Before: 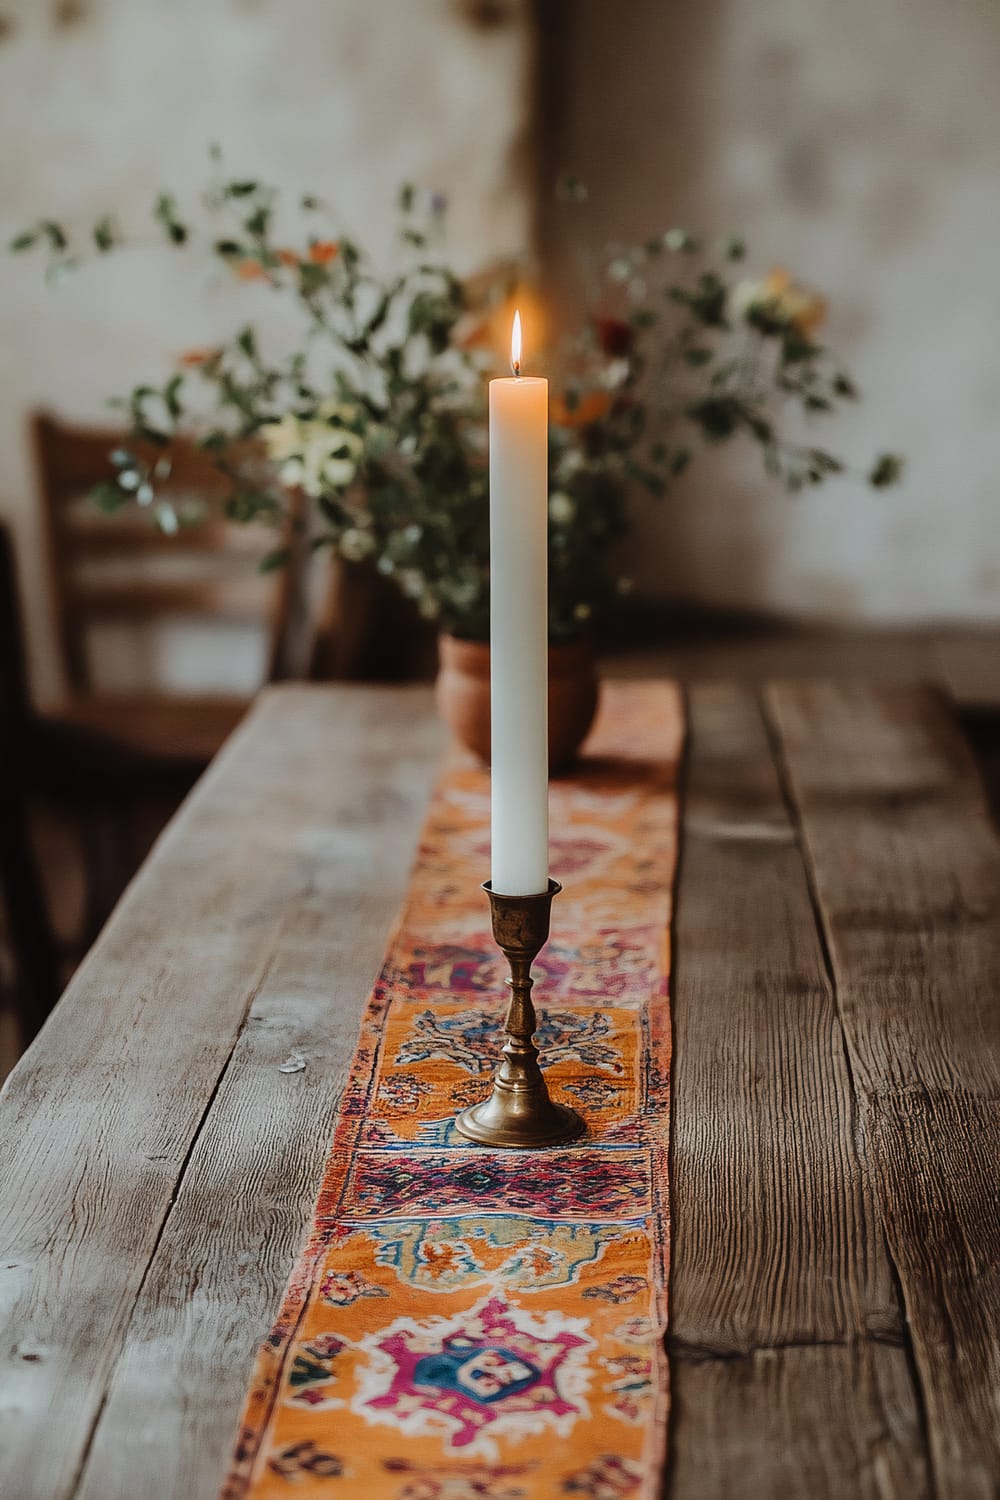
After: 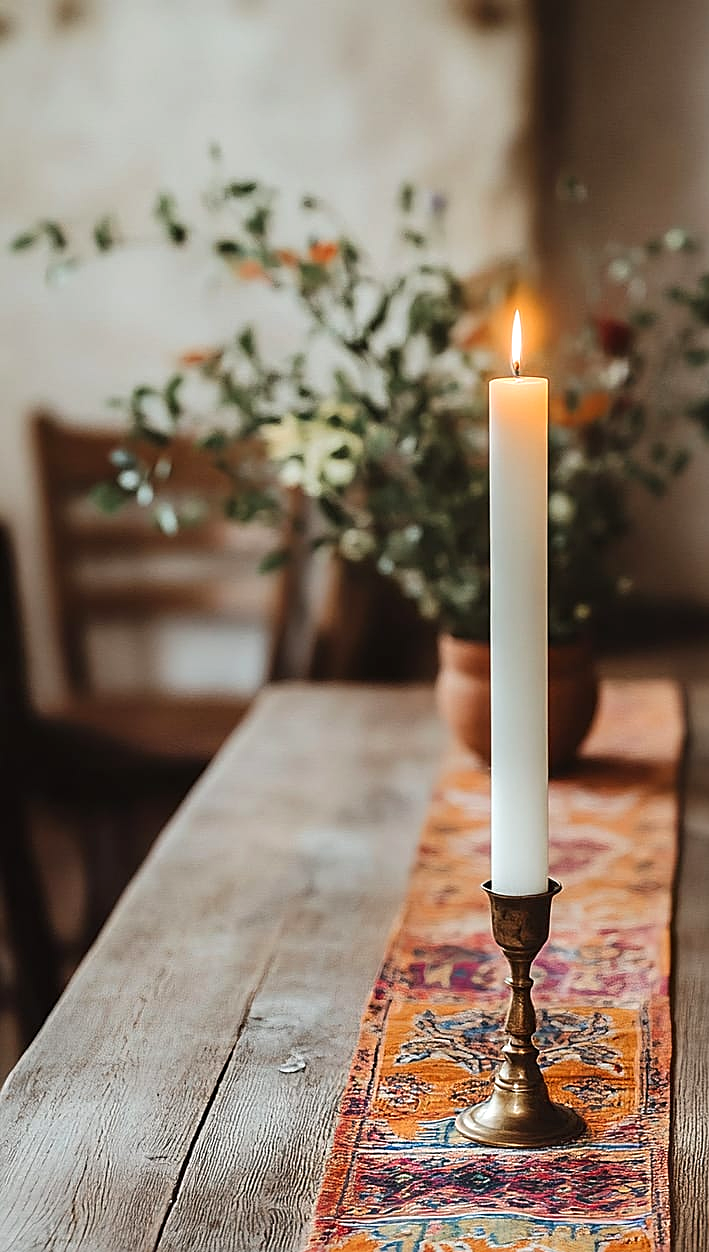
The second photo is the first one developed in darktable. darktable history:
crop: right 29.028%, bottom 16.486%
sharpen: amount 0.496
exposure: black level correction 0, exposure 0.498 EV, compensate highlight preservation false
